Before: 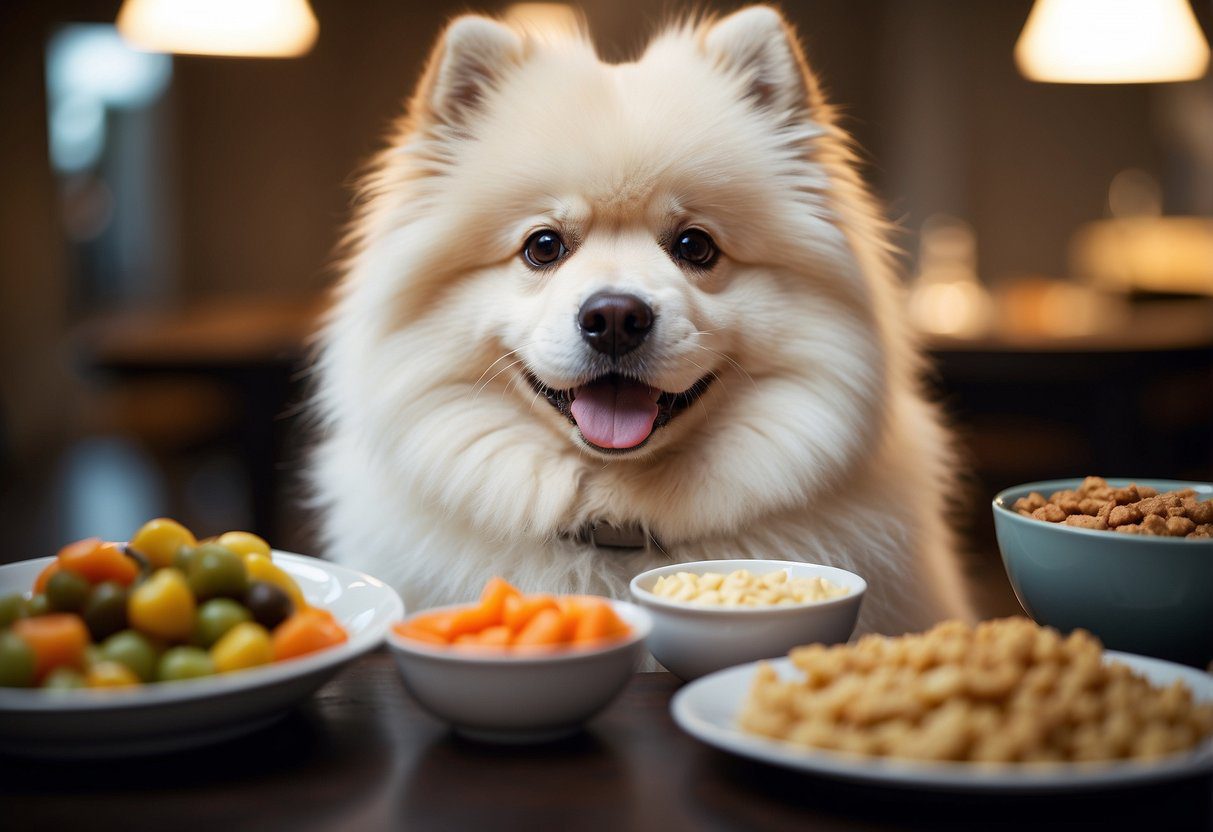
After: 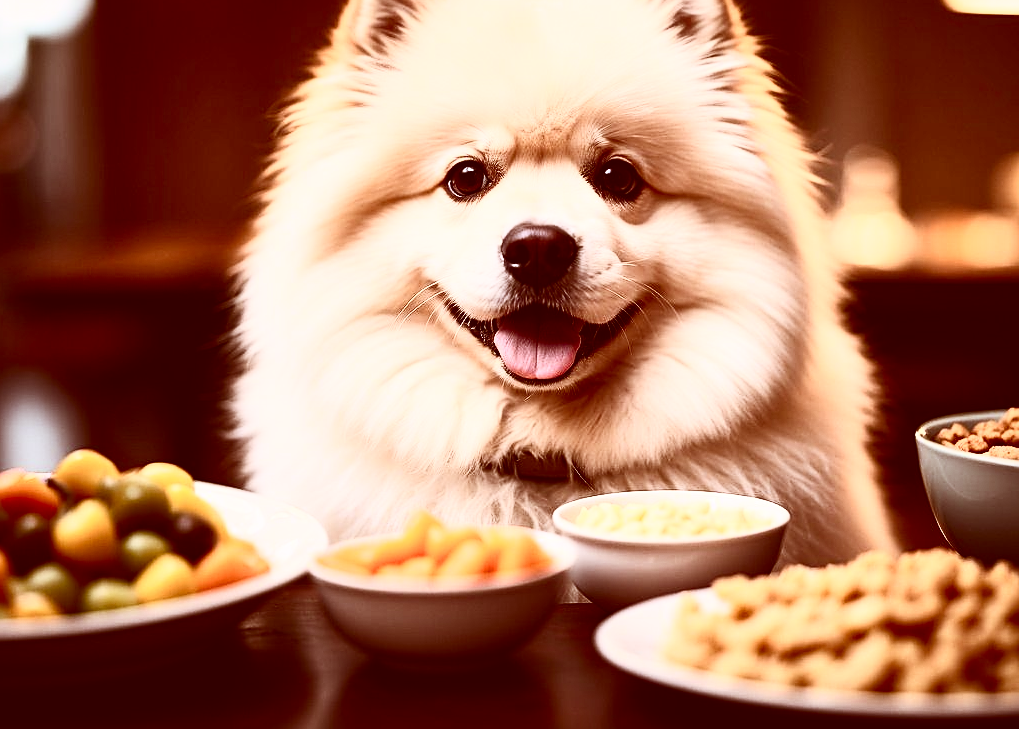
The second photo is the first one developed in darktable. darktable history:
sharpen: on, module defaults
contrast brightness saturation: contrast 0.609, brightness 0.322, saturation 0.136
color correction: highlights a* 9.37, highlights b* 8.85, shadows a* 39.31, shadows b* 39.33, saturation 0.774
local contrast: mode bilateral grid, contrast 20, coarseness 50, detail 119%, midtone range 0.2
crop: left 6.413%, top 8.294%, right 9.538%, bottom 4.036%
